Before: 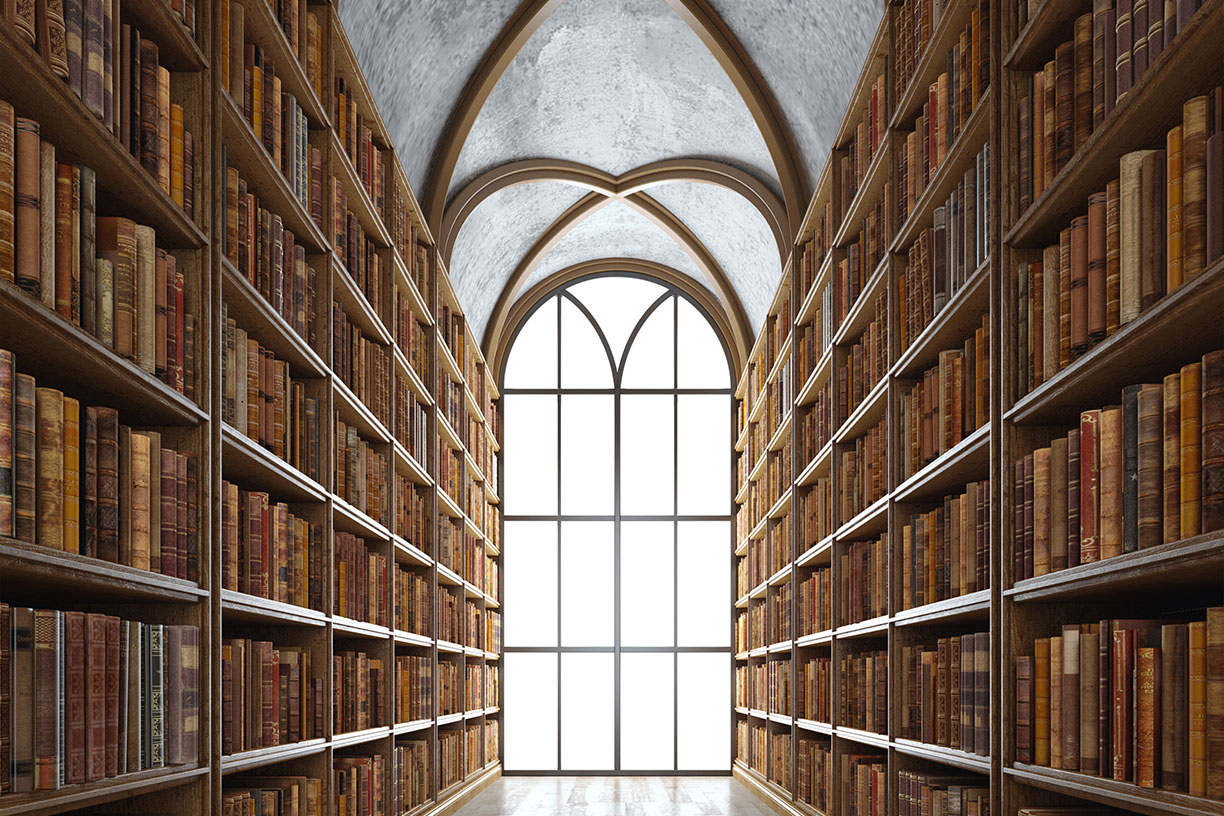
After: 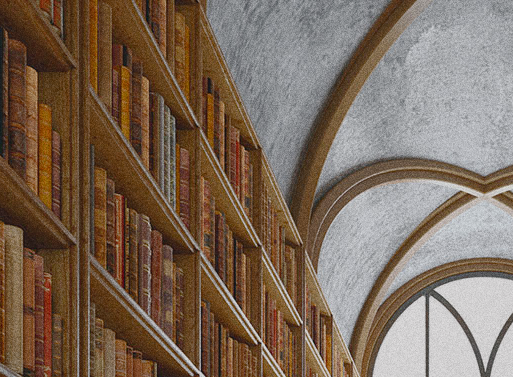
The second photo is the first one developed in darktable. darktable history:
color balance rgb: shadows lift › chroma 1%, shadows lift › hue 113°, highlights gain › chroma 0.2%, highlights gain › hue 333°, perceptual saturation grading › global saturation 20%, perceptual saturation grading › highlights -50%, perceptual saturation grading › shadows 25%, contrast -10%
contrast brightness saturation: contrast -0.08, brightness -0.04, saturation -0.11
shadows and highlights: on, module defaults
crop and rotate: left 10.817%, top 0.062%, right 47.194%, bottom 53.626%
grain: coarseness 0.09 ISO, strength 40%
